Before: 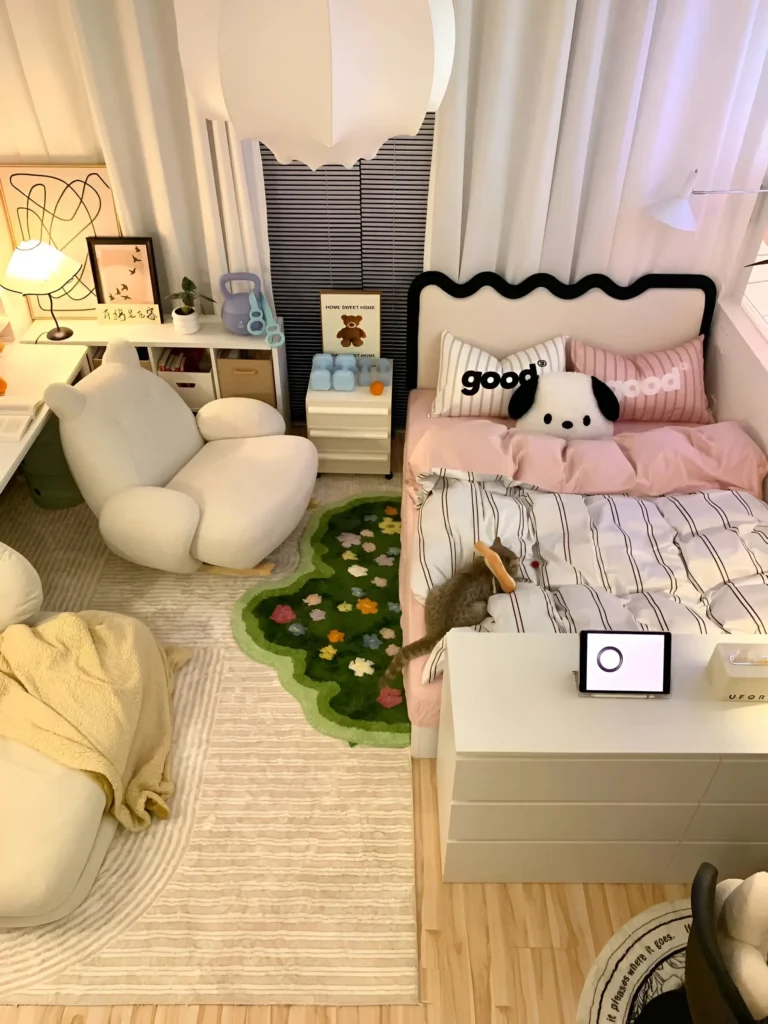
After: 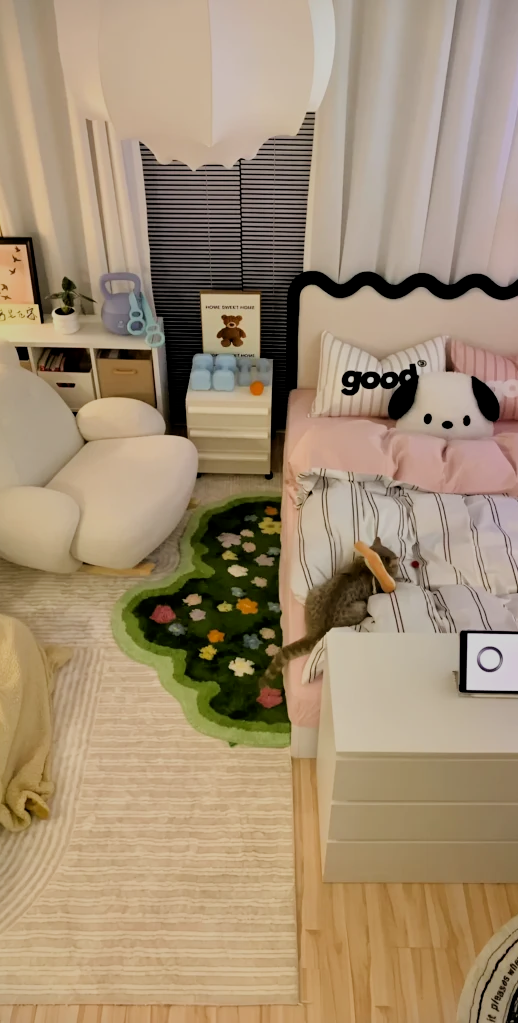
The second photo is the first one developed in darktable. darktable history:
crop and rotate: left 15.675%, right 16.781%
vignetting: fall-off start 99.77%
filmic rgb: black relative exposure -7.56 EV, white relative exposure 4.65 EV, threshold 2.94 EV, target black luminance 0%, hardness 3.58, latitude 50.31%, contrast 1.038, highlights saturation mix 8.56%, shadows ↔ highlights balance -0.146%, enable highlight reconstruction true
shadows and highlights: shadows -20.64, white point adjustment -2.02, highlights -35.17
